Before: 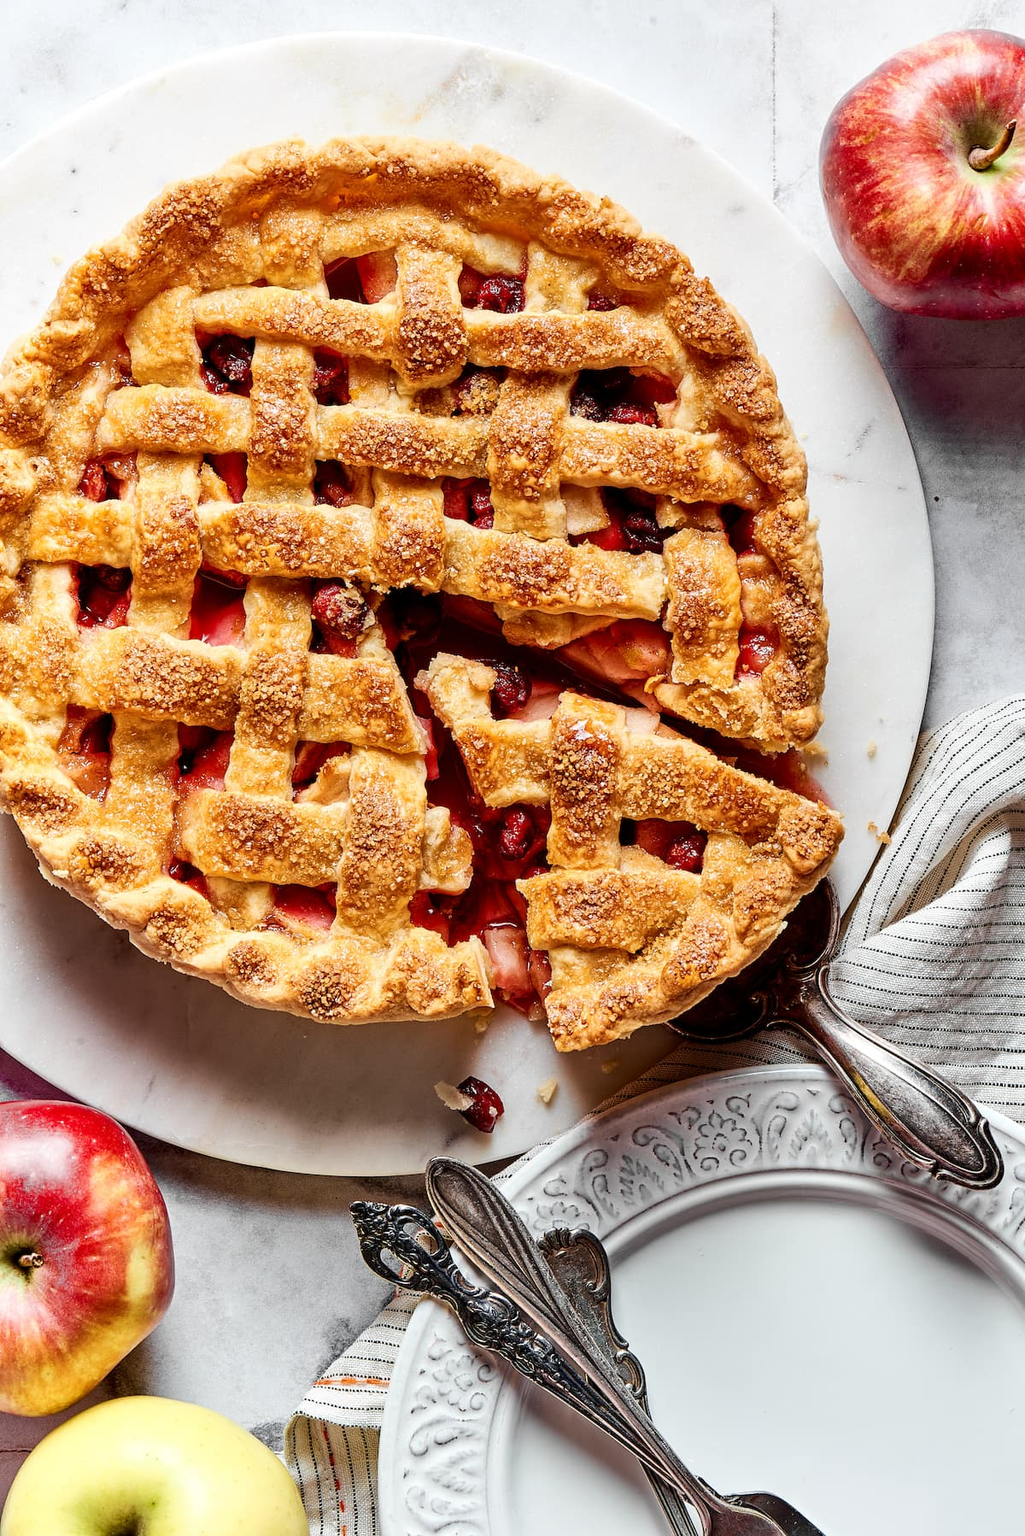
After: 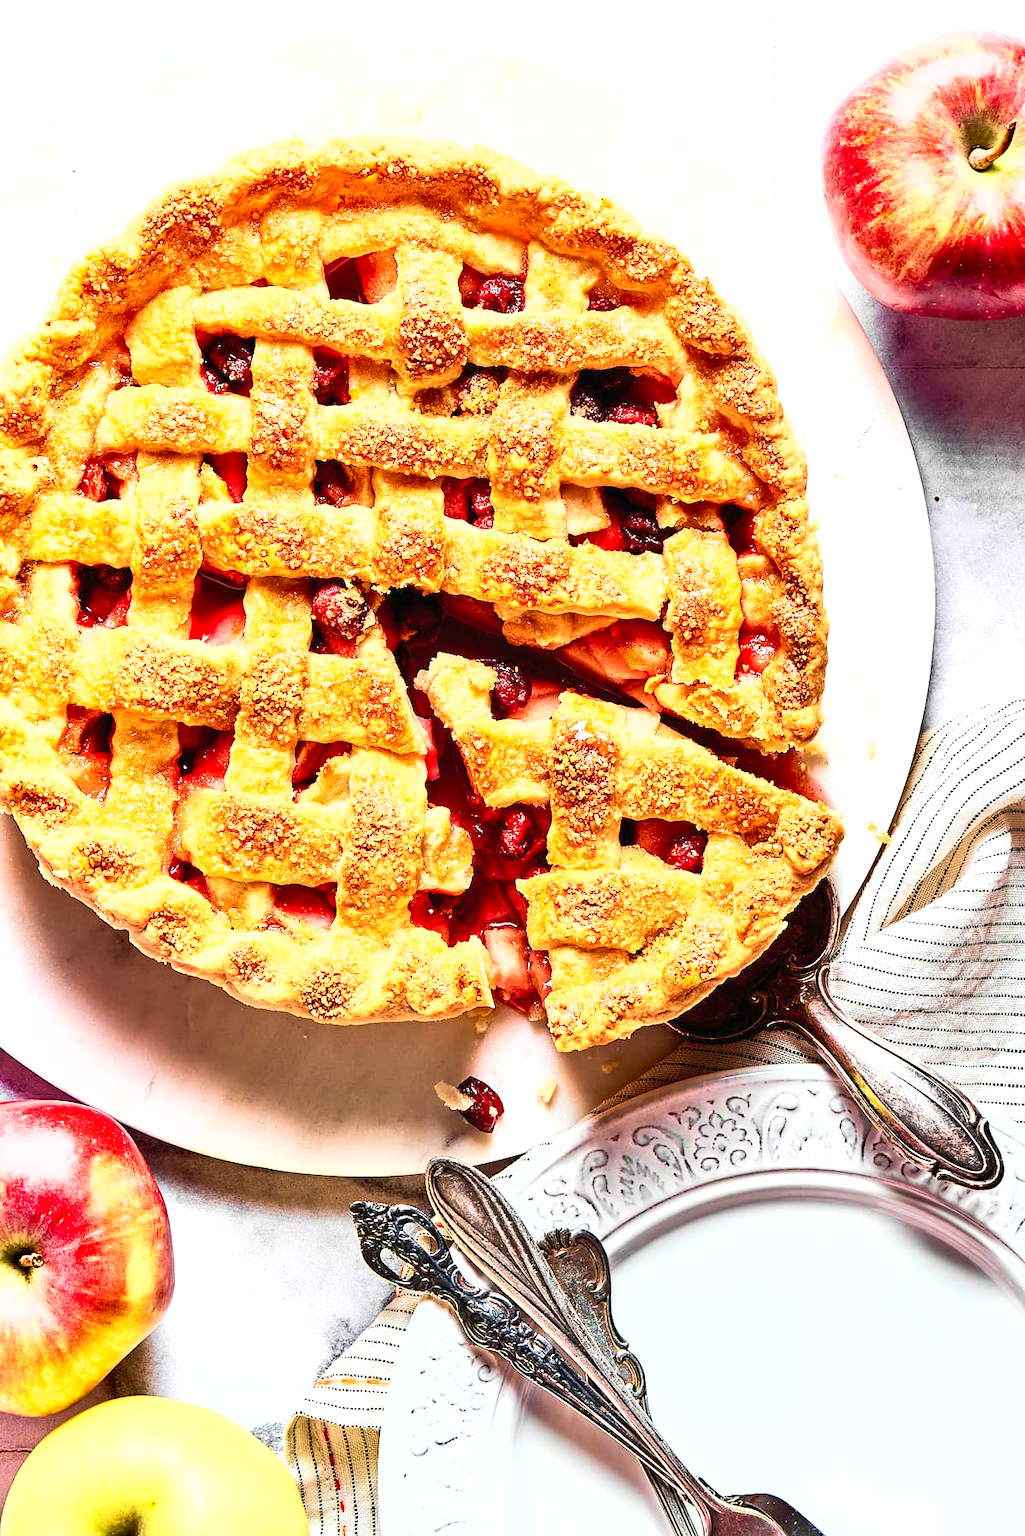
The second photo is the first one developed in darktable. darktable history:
sharpen: radius 5.316, amount 0.315, threshold 26.216
exposure: black level correction 0, exposure 0.889 EV, compensate highlight preservation false
velvia: strength 45.55%
shadows and highlights: shadows 37.3, highlights -26.79, soften with gaussian
contrast brightness saturation: contrast 0.196, brightness 0.149, saturation 0.139
